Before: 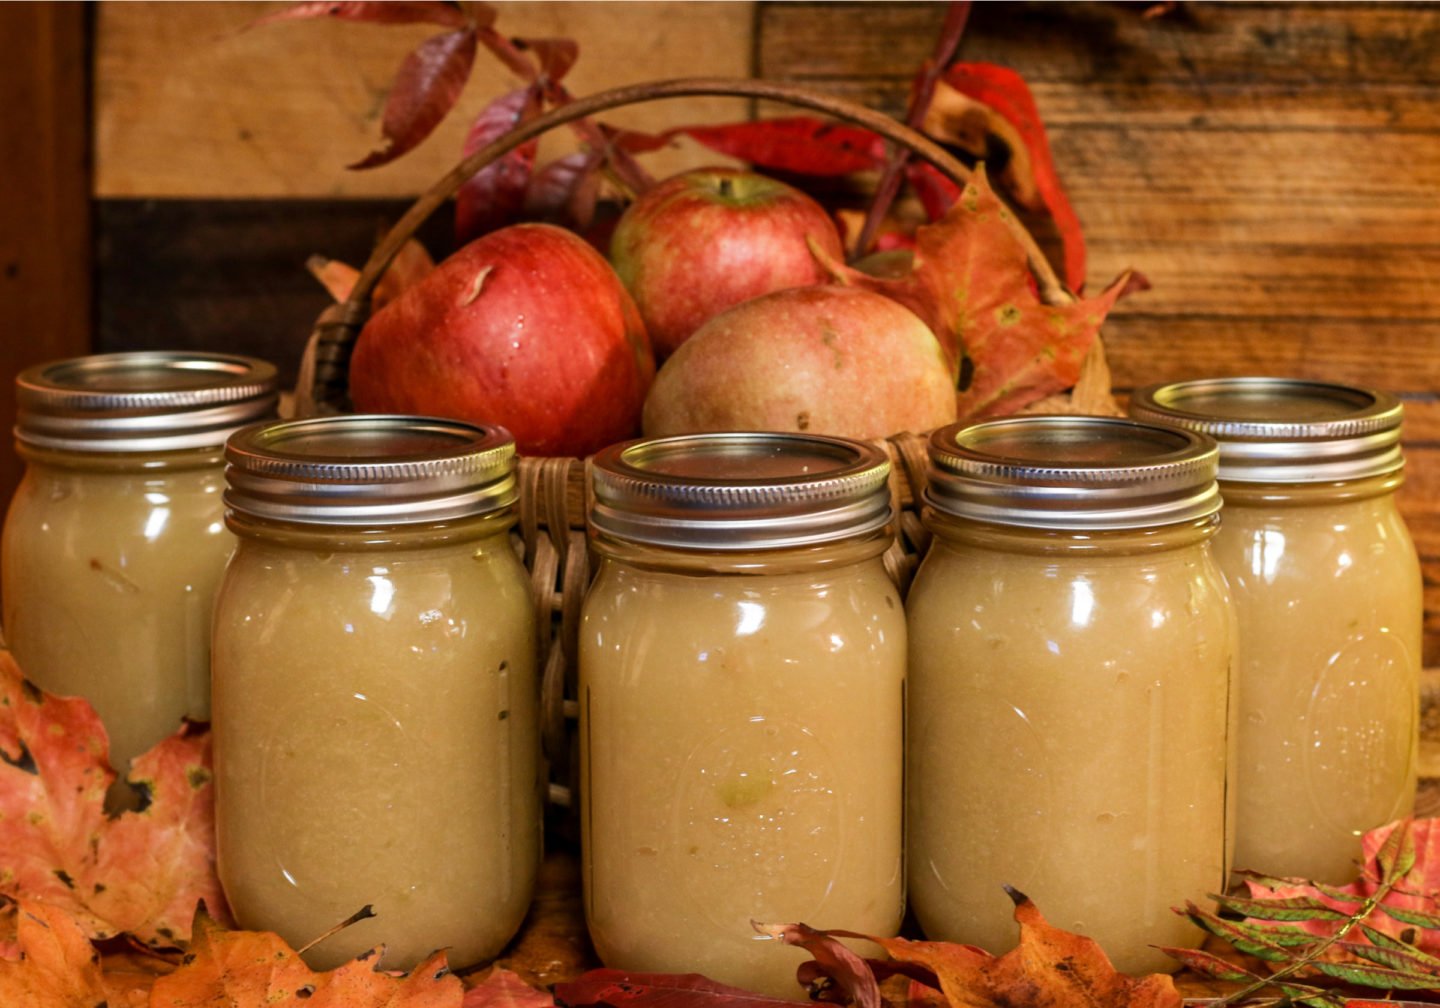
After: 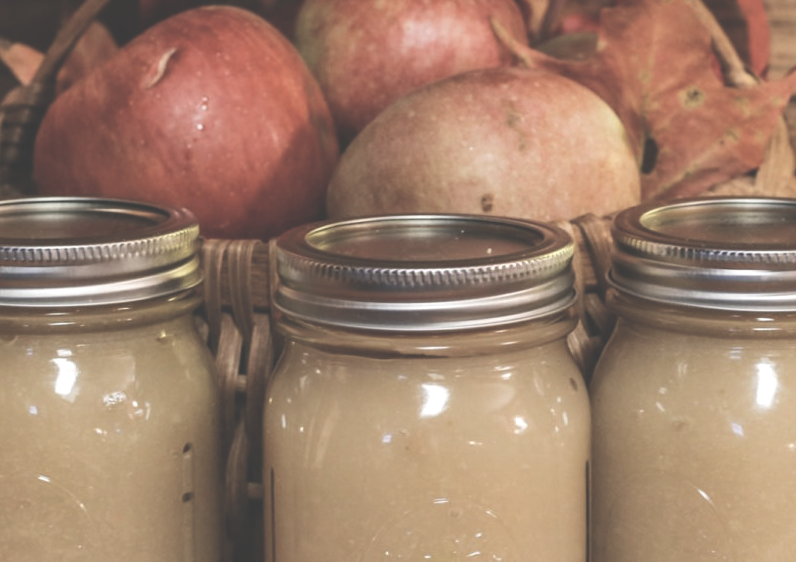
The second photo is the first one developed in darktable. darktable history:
exposure: black level correction -0.042, exposure 0.064 EV, compensate exposure bias true, compensate highlight preservation false
crop and rotate: left 21.952%, top 21.634%, right 22.725%, bottom 22.562%
color correction: highlights b* -0.003, saturation 0.567
